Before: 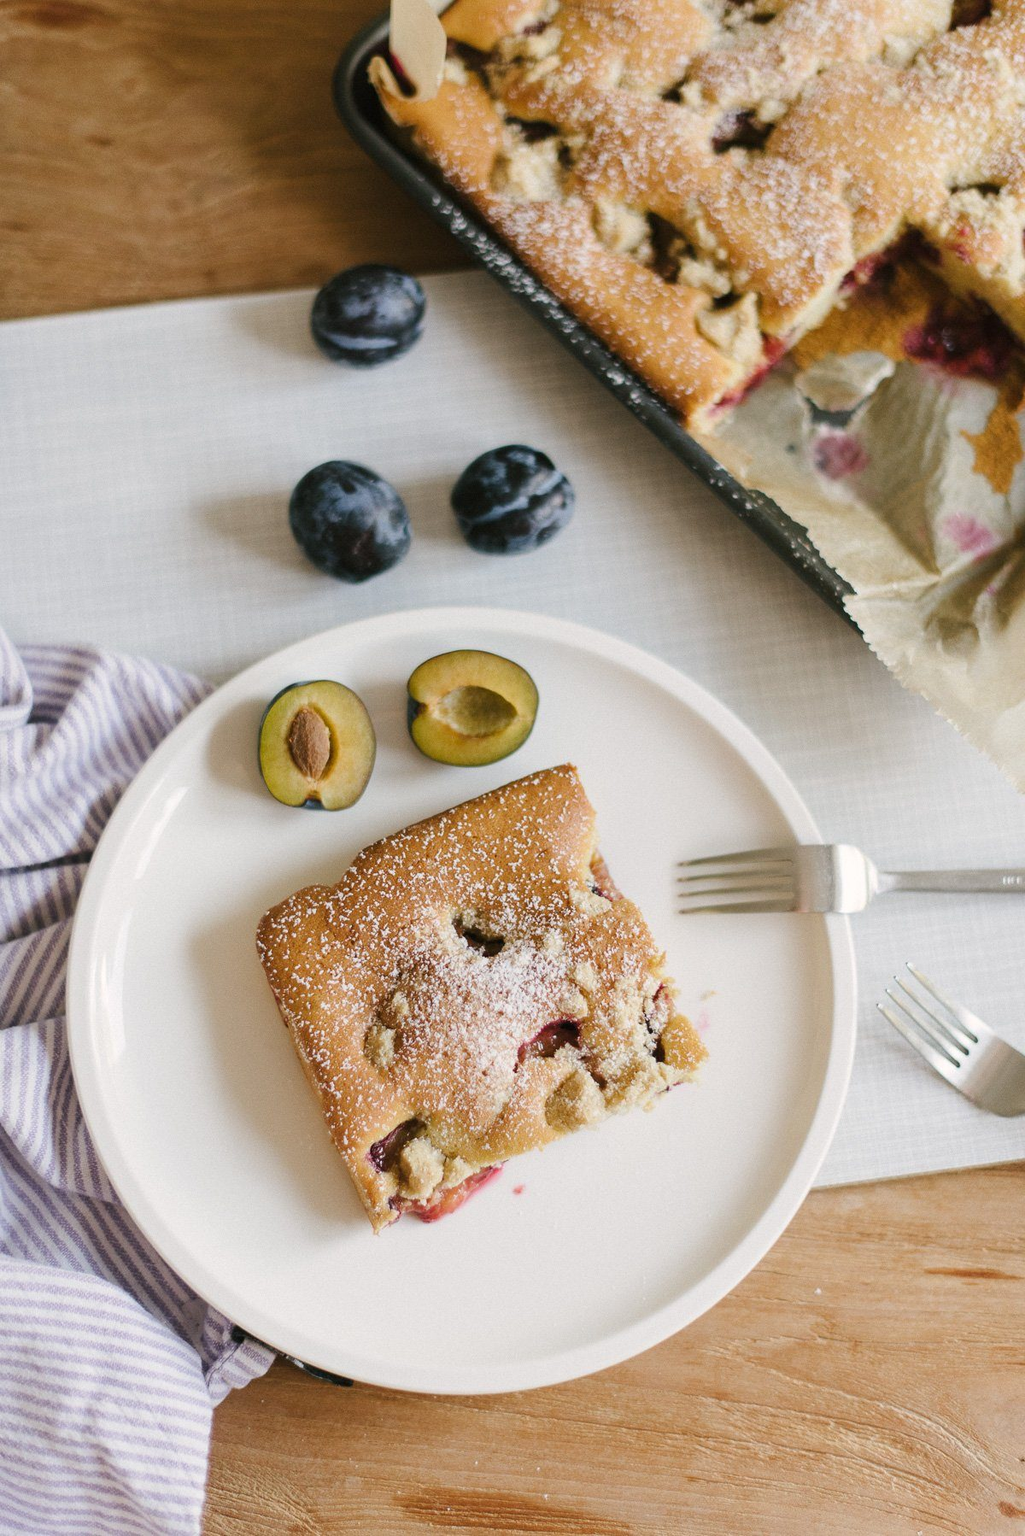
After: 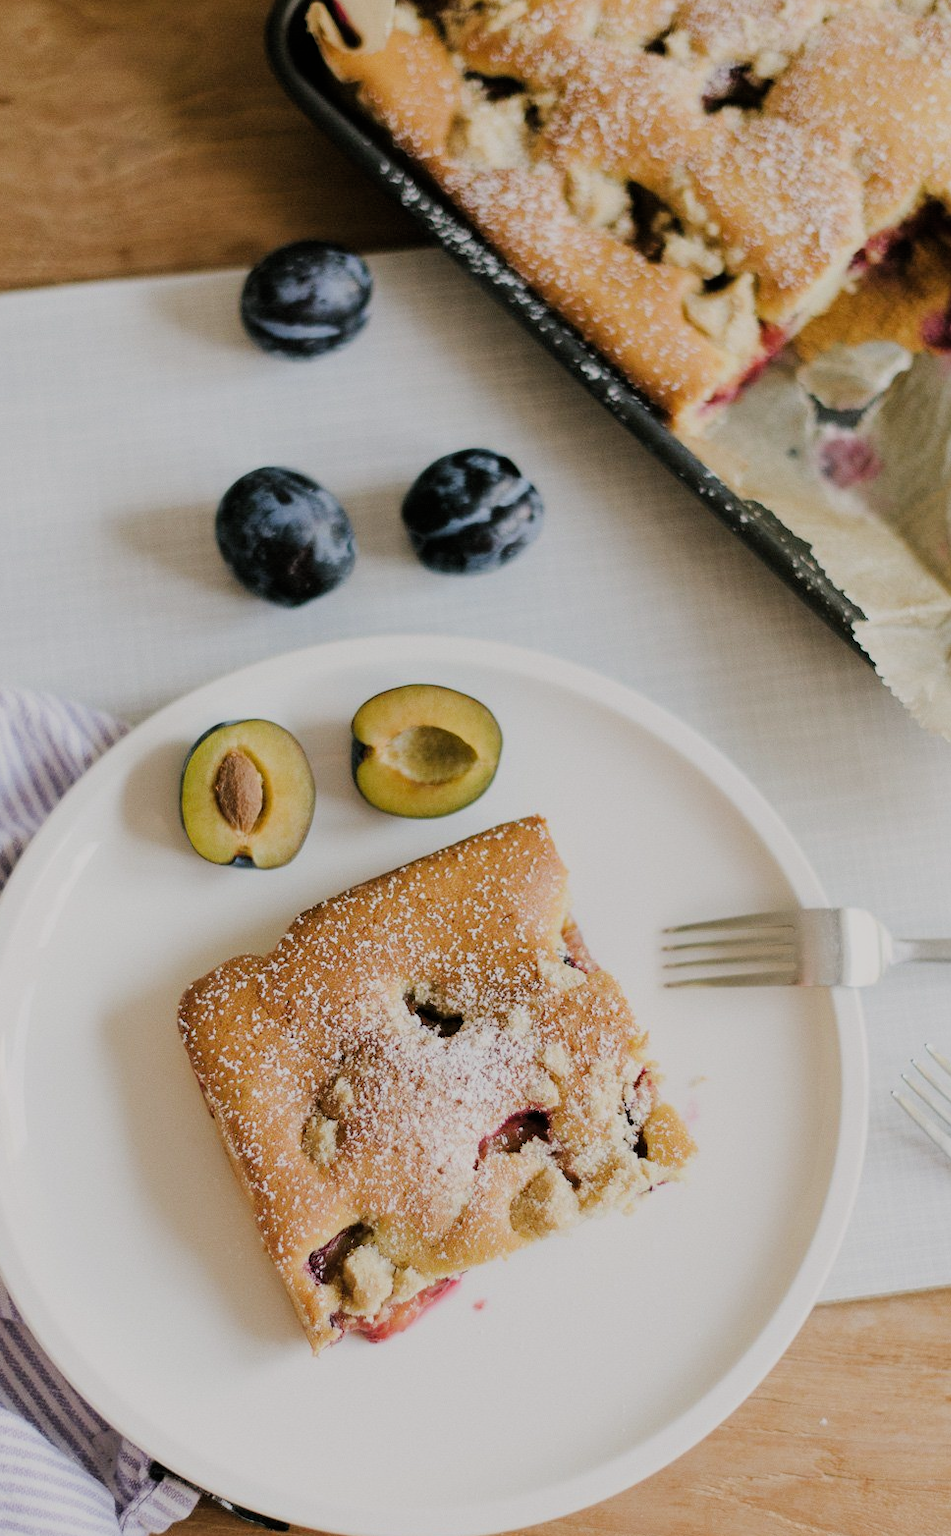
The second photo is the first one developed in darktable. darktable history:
filmic rgb: black relative exposure -7.13 EV, white relative exposure 5.37 EV, hardness 3.03
crop: left 9.964%, top 3.573%, right 9.247%, bottom 9.389%
shadows and highlights: shadows 12.18, white point adjustment 1.28, highlights -0.728, soften with gaussian
